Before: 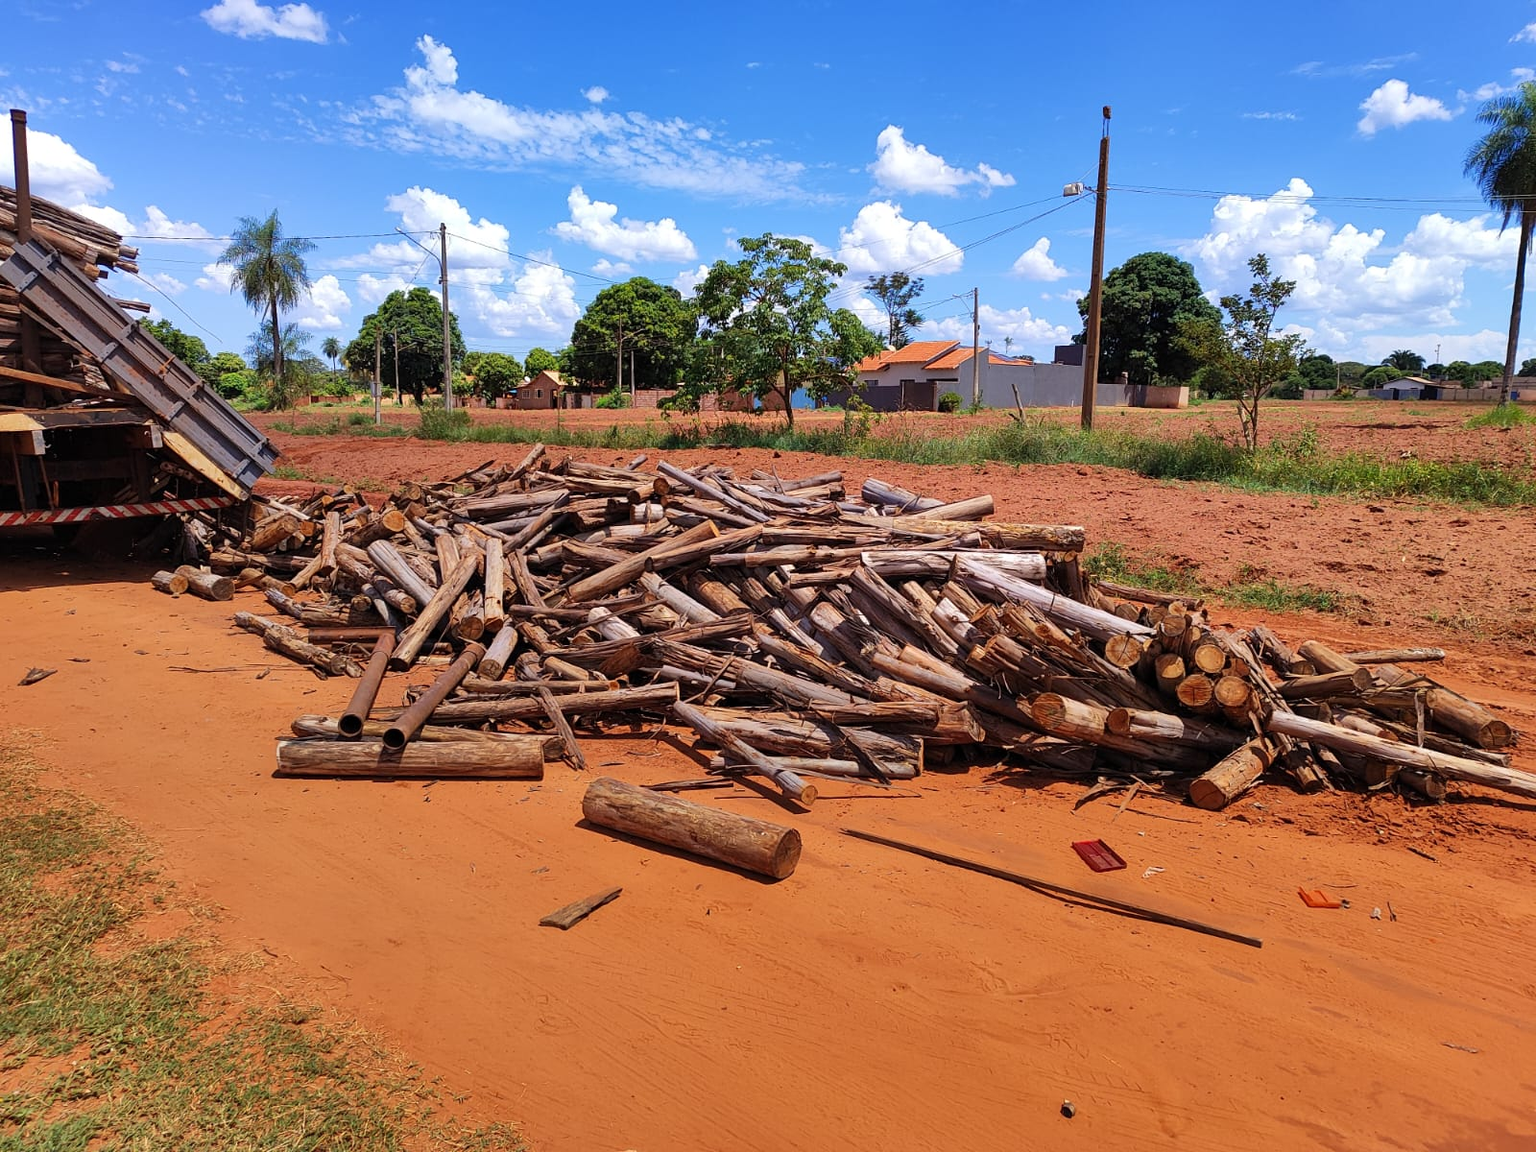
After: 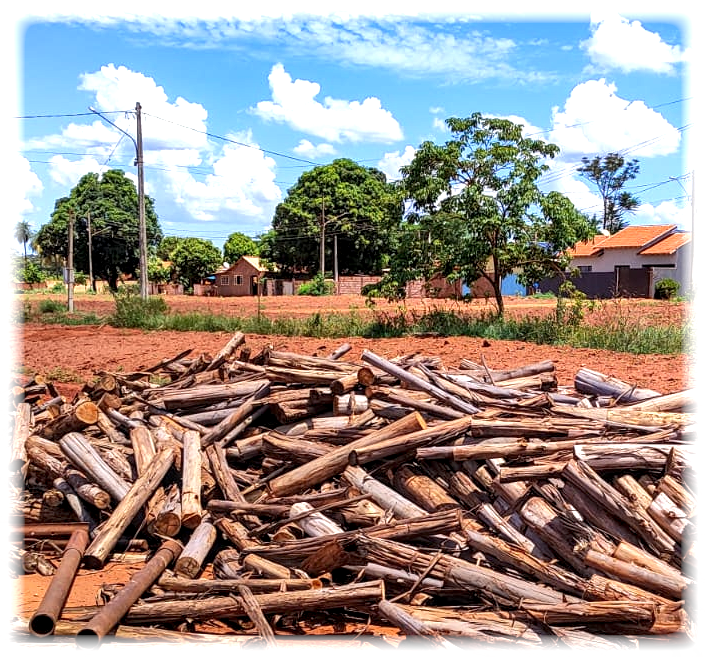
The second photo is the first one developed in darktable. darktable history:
exposure: black level correction 0.001, exposure 0.5 EV, compensate exposure bias true, compensate highlight preservation false
crop: left 20.248%, top 10.86%, right 35.675%, bottom 34.321%
vignetting: fall-off start 93%, fall-off radius 5%, brightness 1, saturation -0.49, automatic ratio true, width/height ratio 1.332, shape 0.04, unbound false
local contrast: detail 144%
